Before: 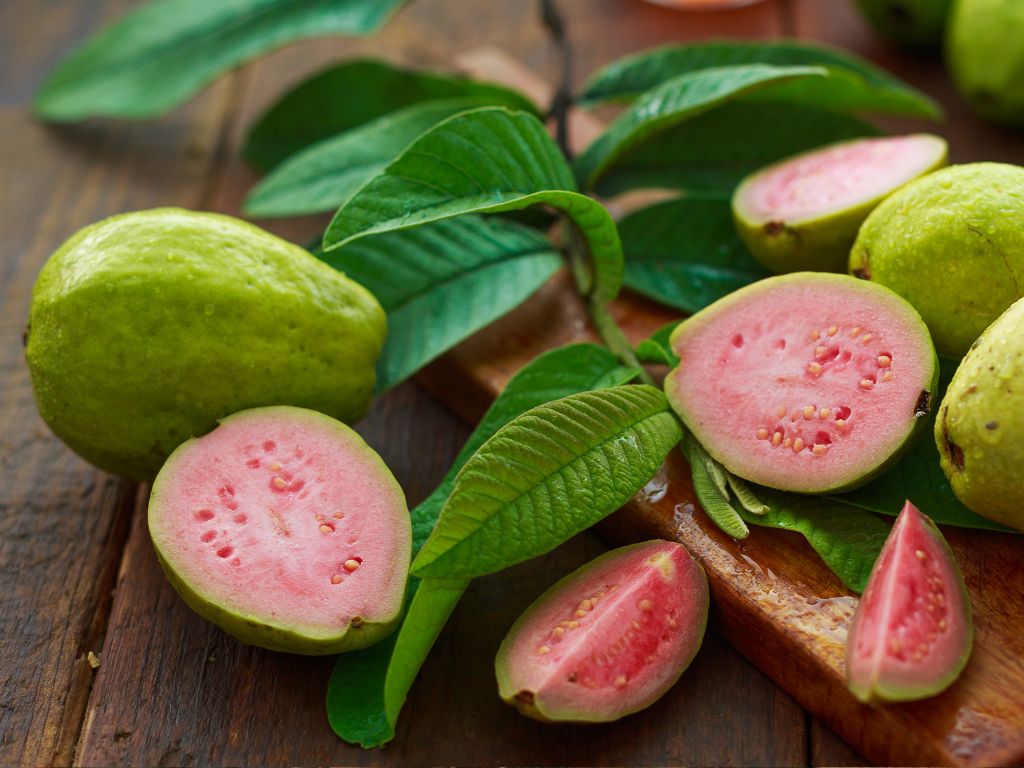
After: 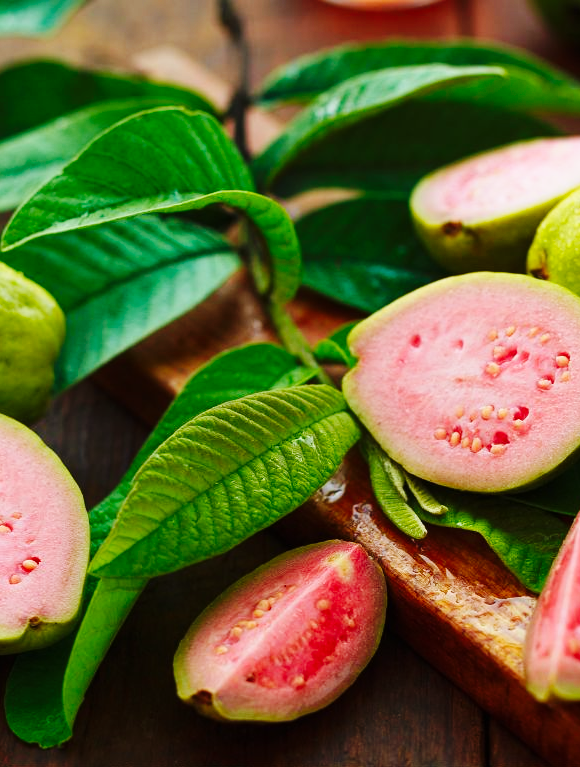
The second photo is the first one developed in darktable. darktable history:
base curve: curves: ch0 [(0, 0) (0.036, 0.025) (0.121, 0.166) (0.206, 0.329) (0.605, 0.79) (1, 1)], preserve colors none
crop: left 31.458%, top 0%, right 11.876%
